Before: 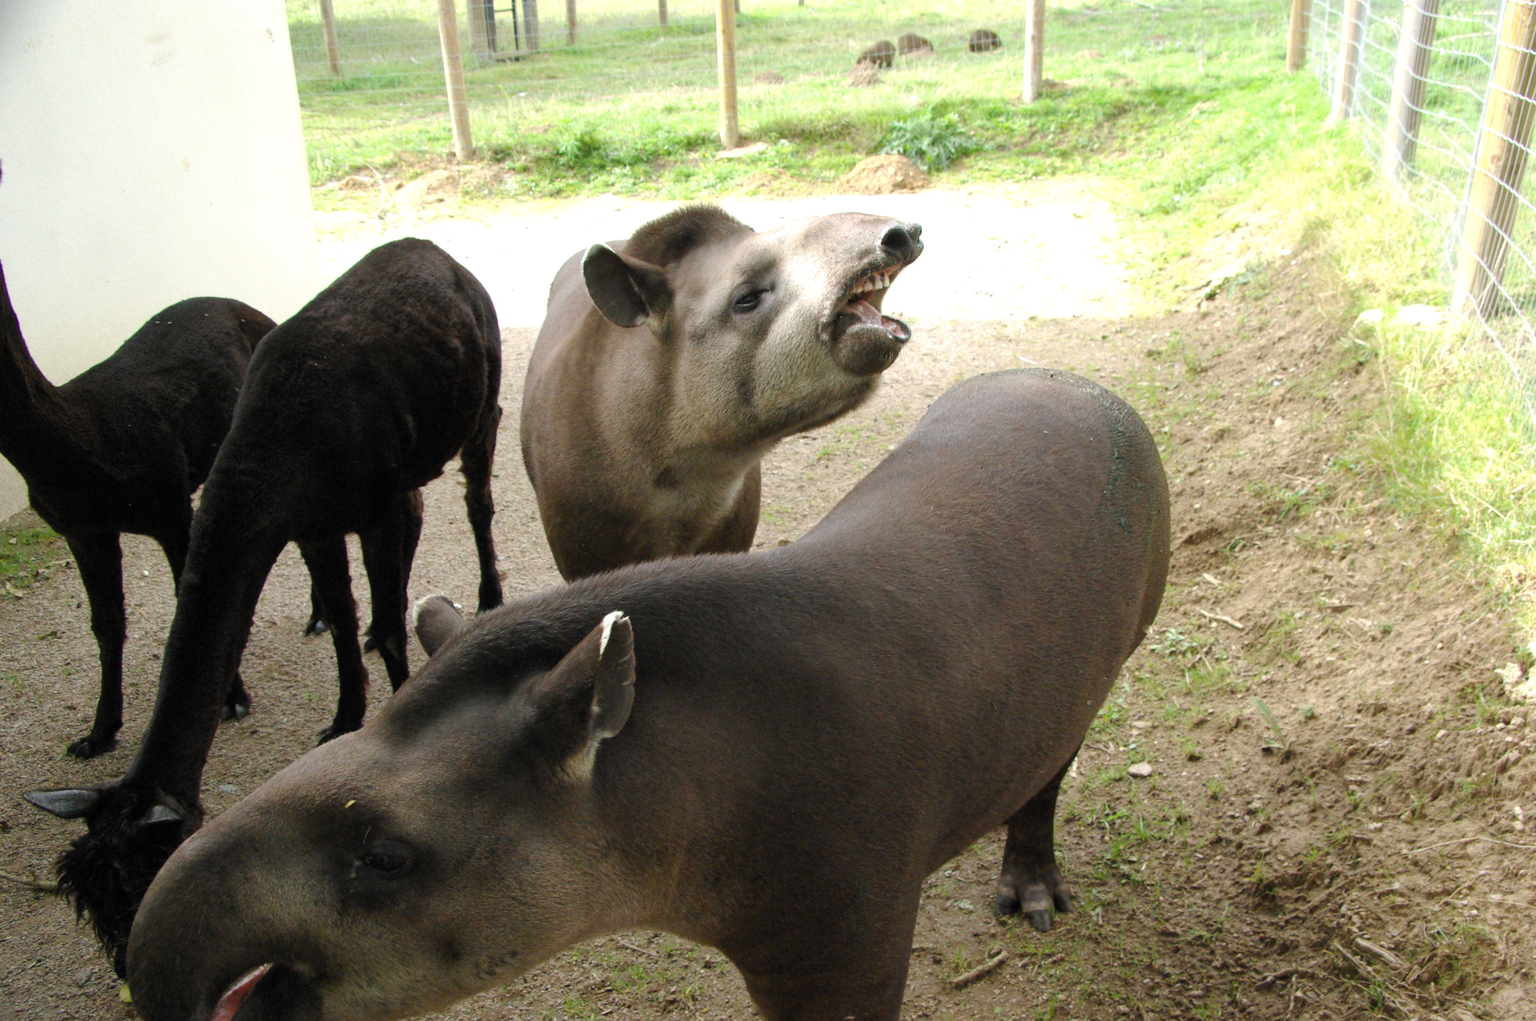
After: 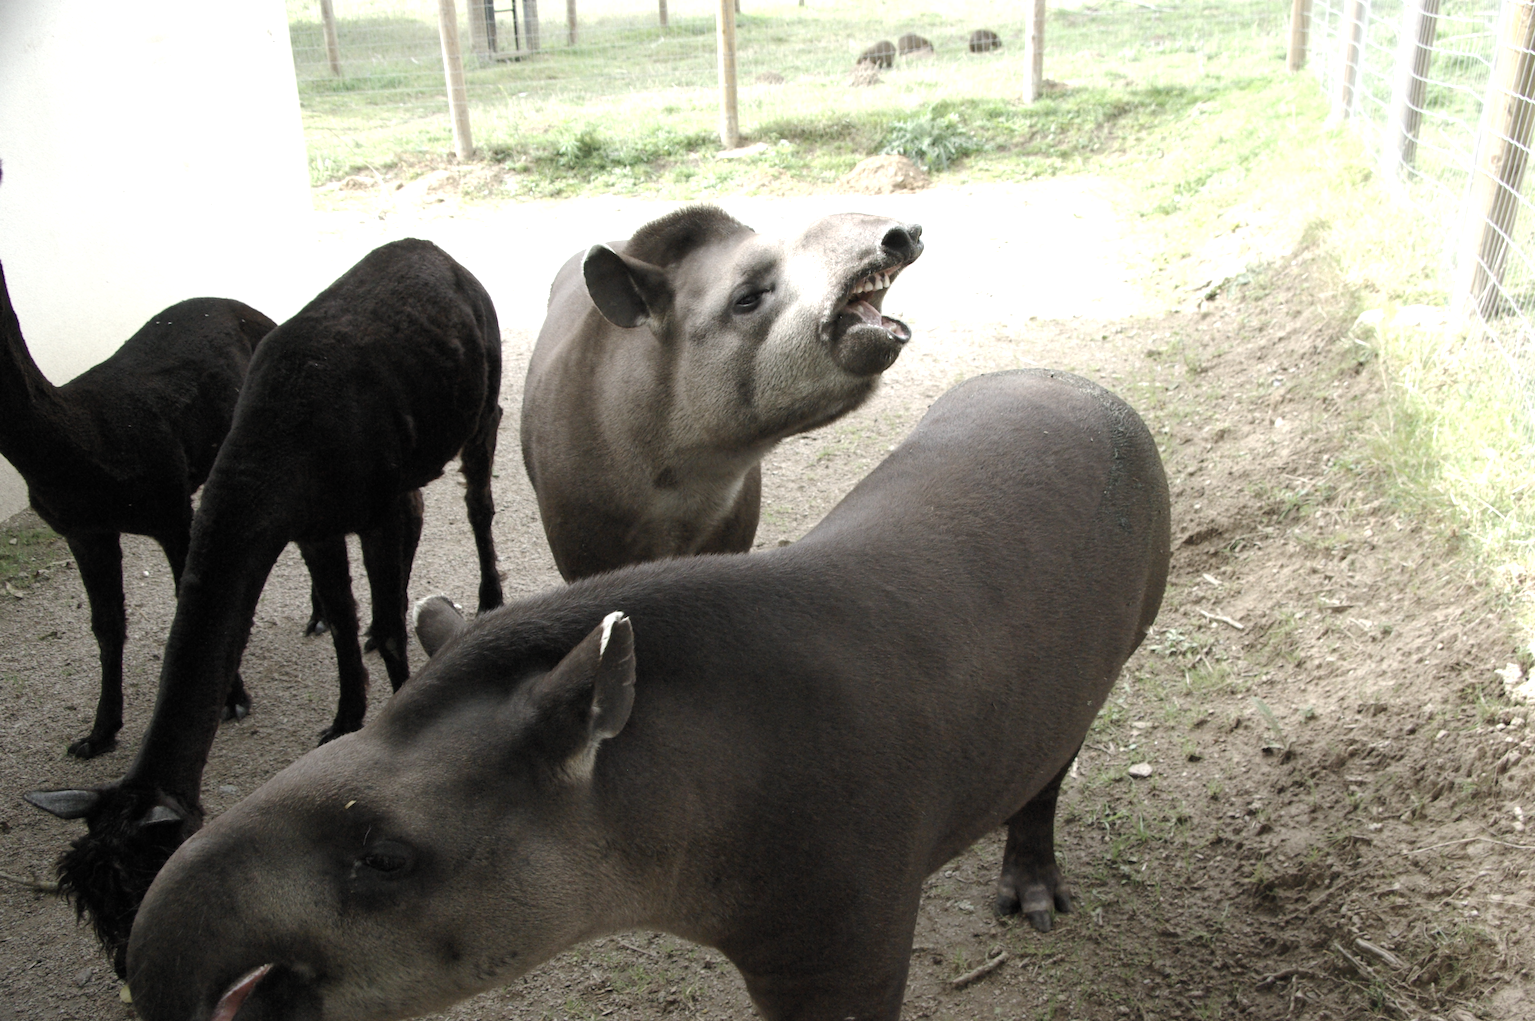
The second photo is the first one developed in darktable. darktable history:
color zones: curves: ch1 [(0, 0.292) (0.001, 0.292) (0.2, 0.264) (0.4, 0.248) (0.6, 0.248) (0.8, 0.264) (0.999, 0.292) (1, 0.292)]
tone equalizer: -8 EV -0.001 EV, -7 EV 0.001 EV, -6 EV -0.002 EV, -5 EV -0.011 EV, -4 EV -0.083 EV, -3 EV -0.207 EV, -2 EV -0.266 EV, -1 EV 0.109 EV, +0 EV 0.278 EV
